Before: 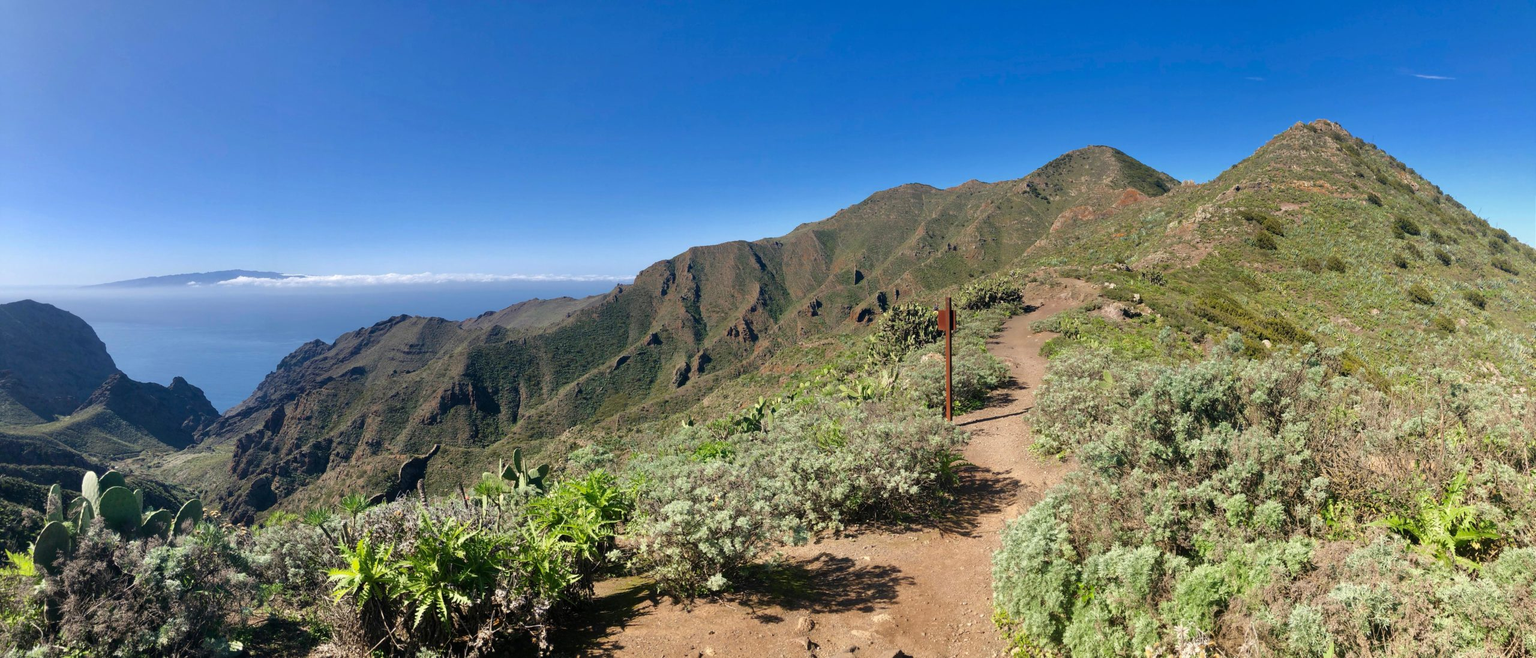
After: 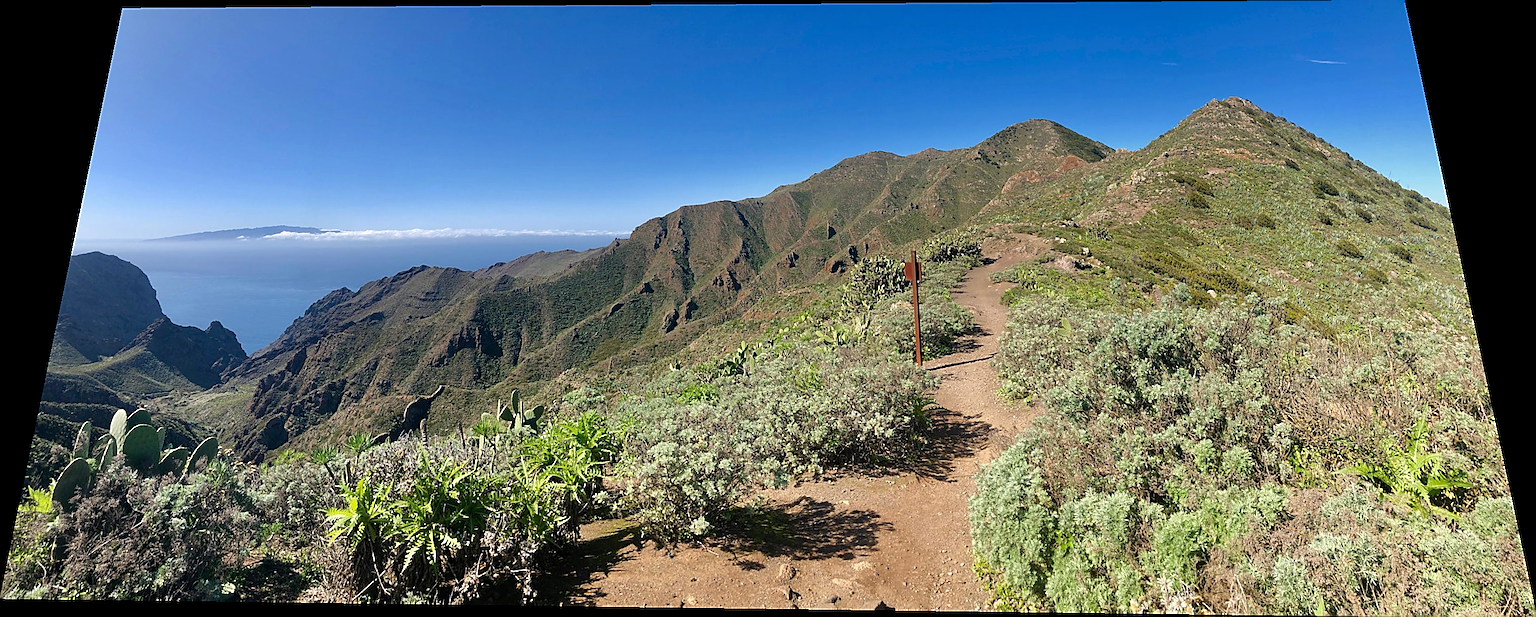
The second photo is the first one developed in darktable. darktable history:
sharpen: radius 1.685, amount 1.294
rotate and perspective: rotation 0.128°, lens shift (vertical) -0.181, lens shift (horizontal) -0.044, shear 0.001, automatic cropping off
